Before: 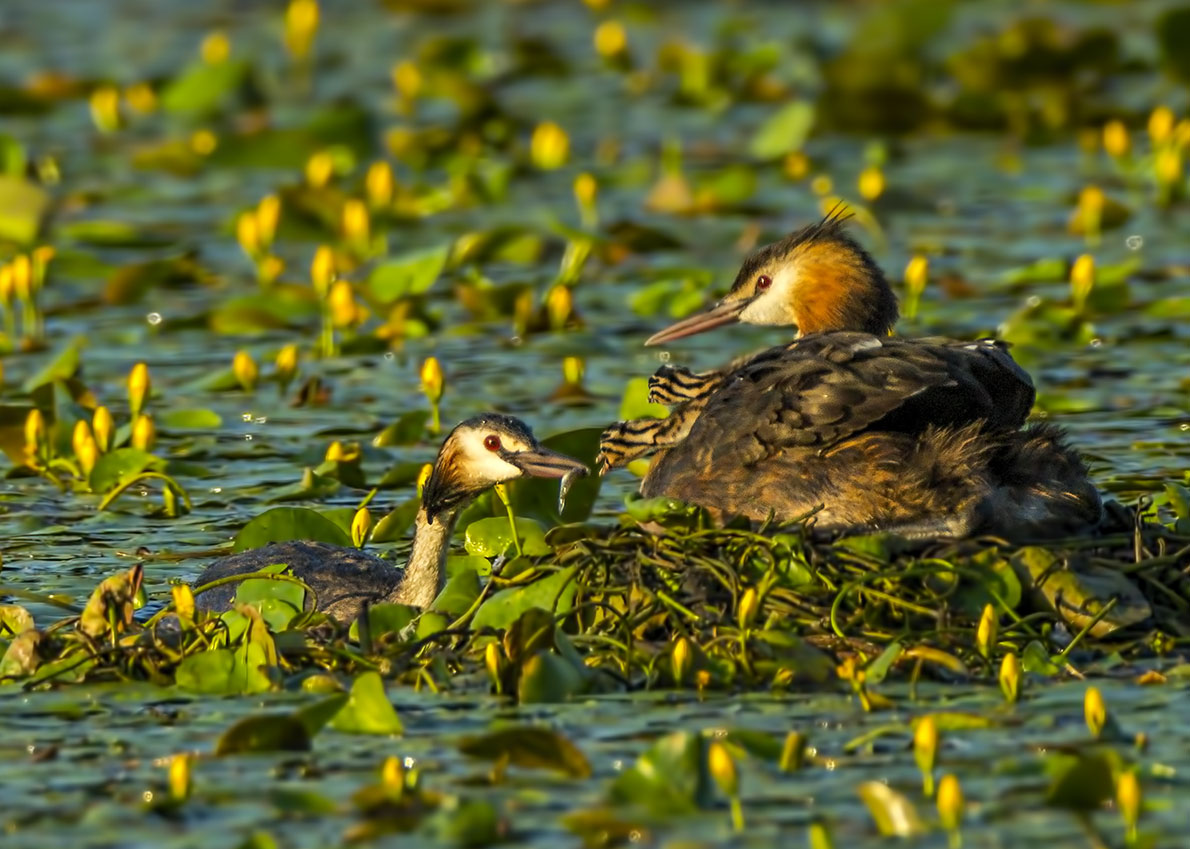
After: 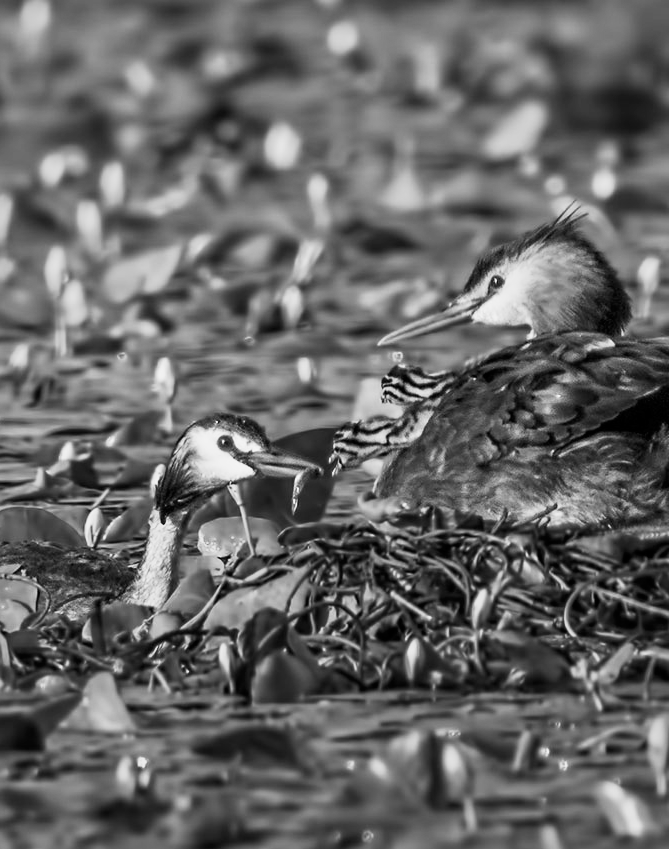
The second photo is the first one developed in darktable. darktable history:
base curve: curves: ch0 [(0, 0) (0.005, 0.002) (0.193, 0.295) (0.399, 0.664) (0.75, 0.928) (1, 1)]
crop and rotate: left 22.516%, right 21.234%
monochrome: size 1
graduated density: rotation -180°, offset 27.42
